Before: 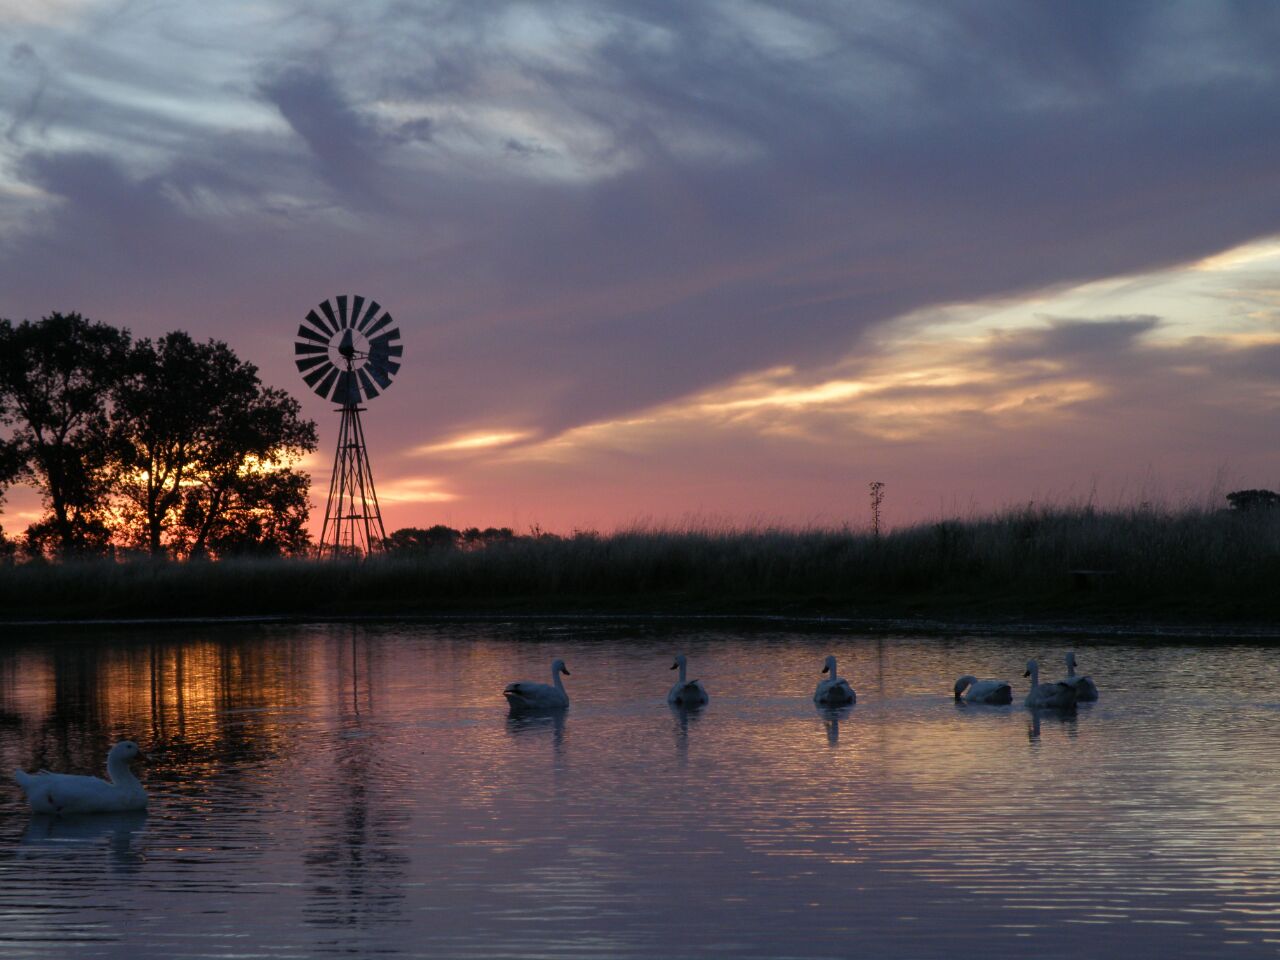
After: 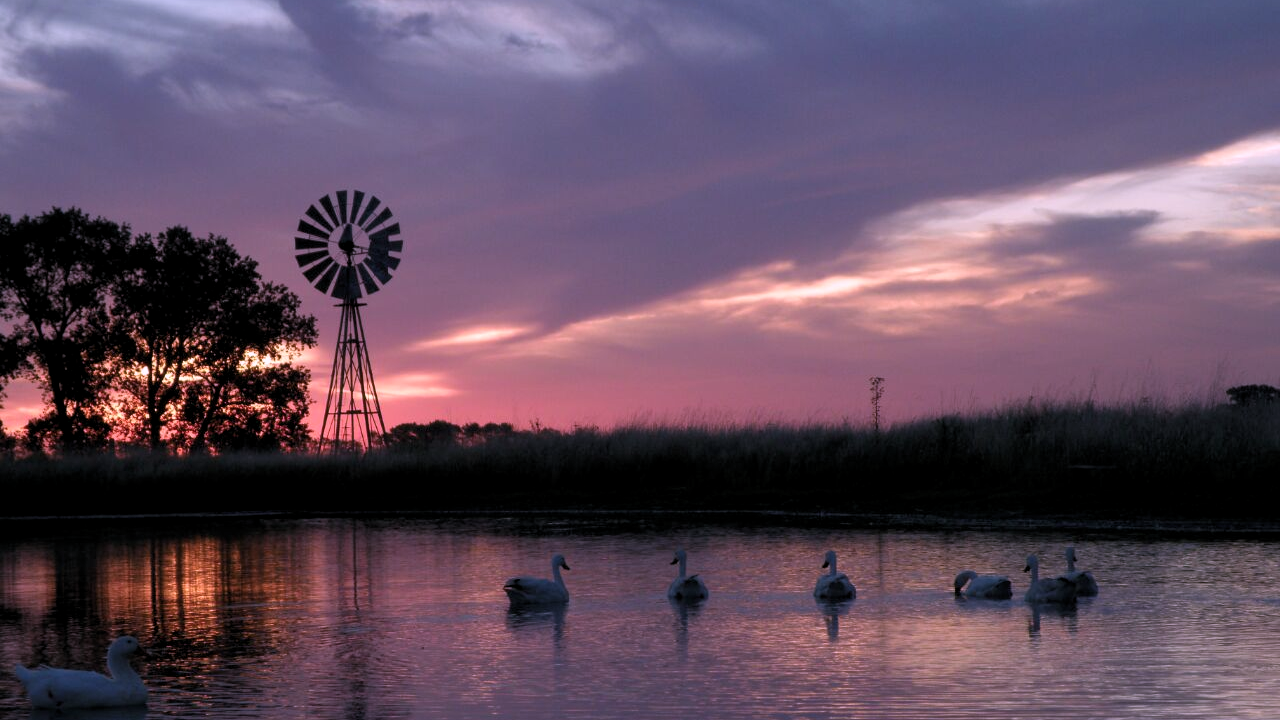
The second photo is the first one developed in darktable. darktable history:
color correction: highlights a* 15.46, highlights b* -20.56
crop: top 11.038%, bottom 13.962%
levels: levels [0.026, 0.507, 0.987]
